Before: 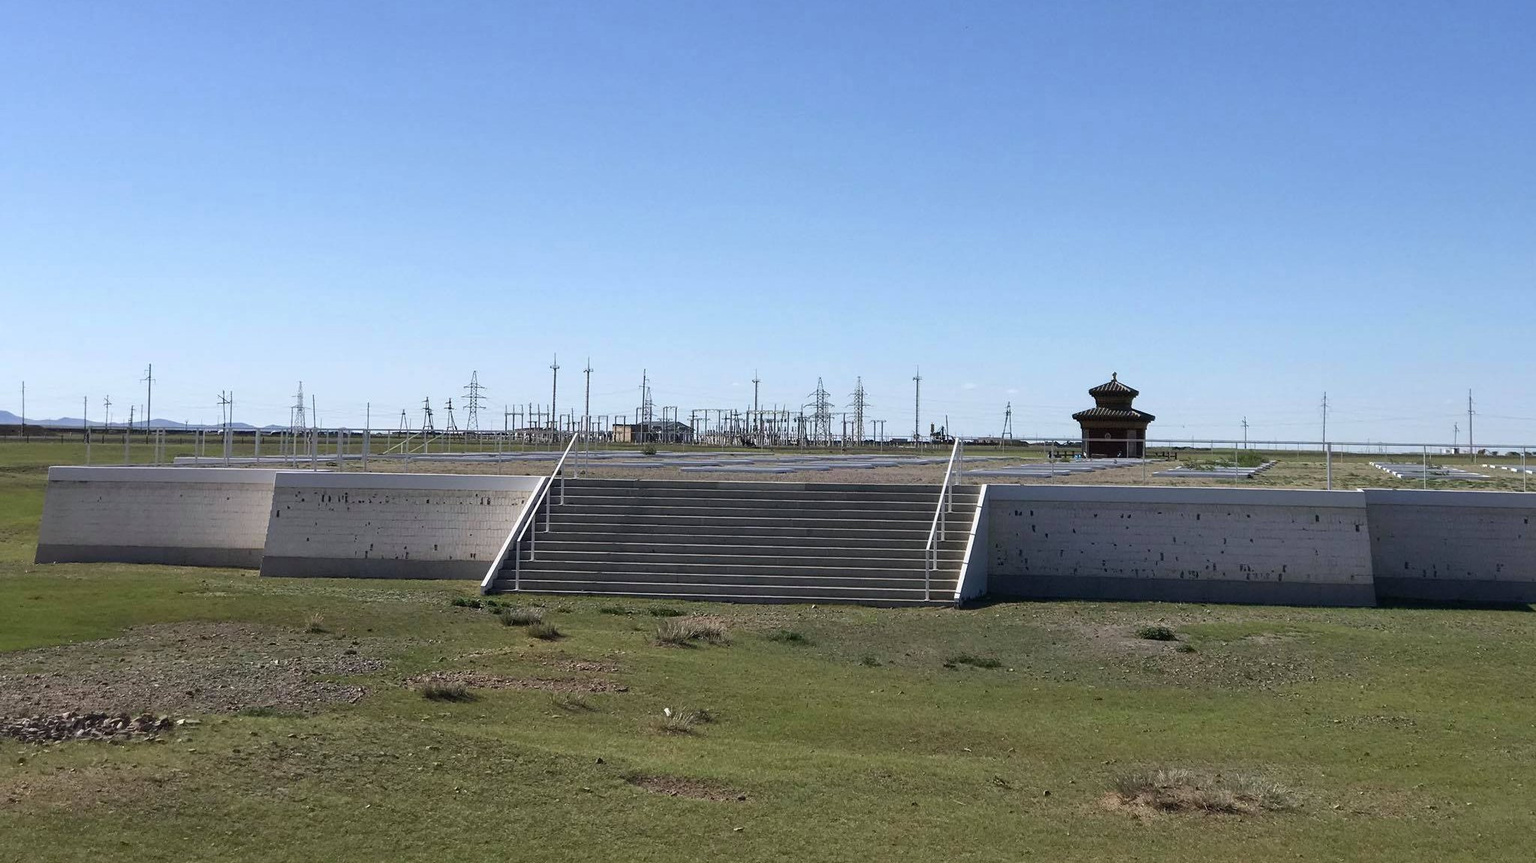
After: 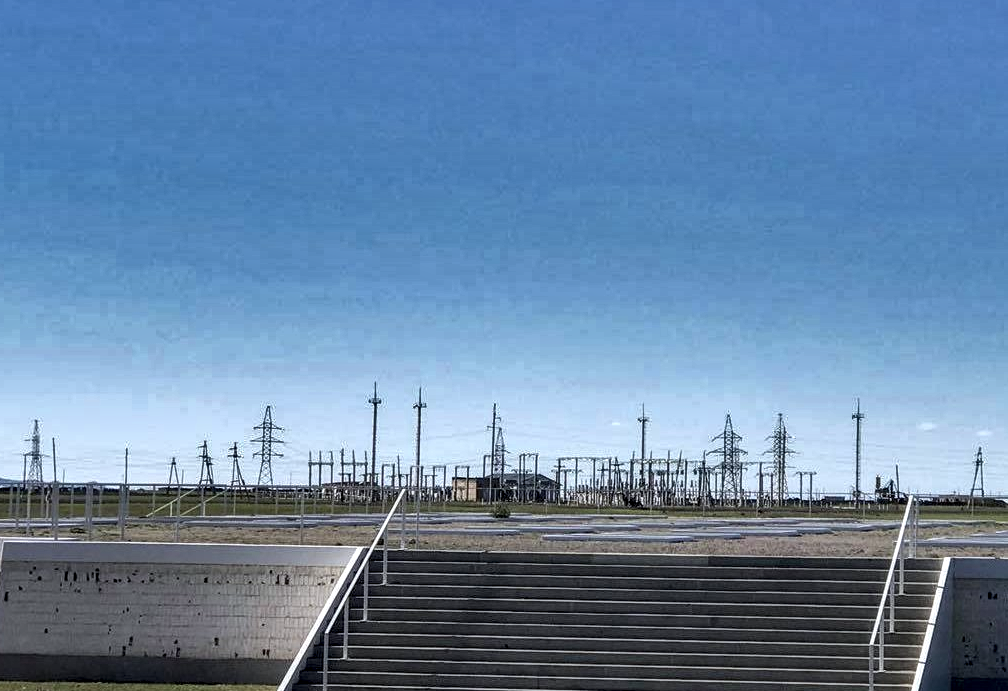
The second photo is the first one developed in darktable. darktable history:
crop: left 17.835%, top 7.675%, right 32.881%, bottom 32.213%
local contrast: highlights 60%, shadows 60%, detail 160%
shadows and highlights: shadows 19.13, highlights -83.41, soften with gaussian
white balance: red 0.986, blue 1.01
